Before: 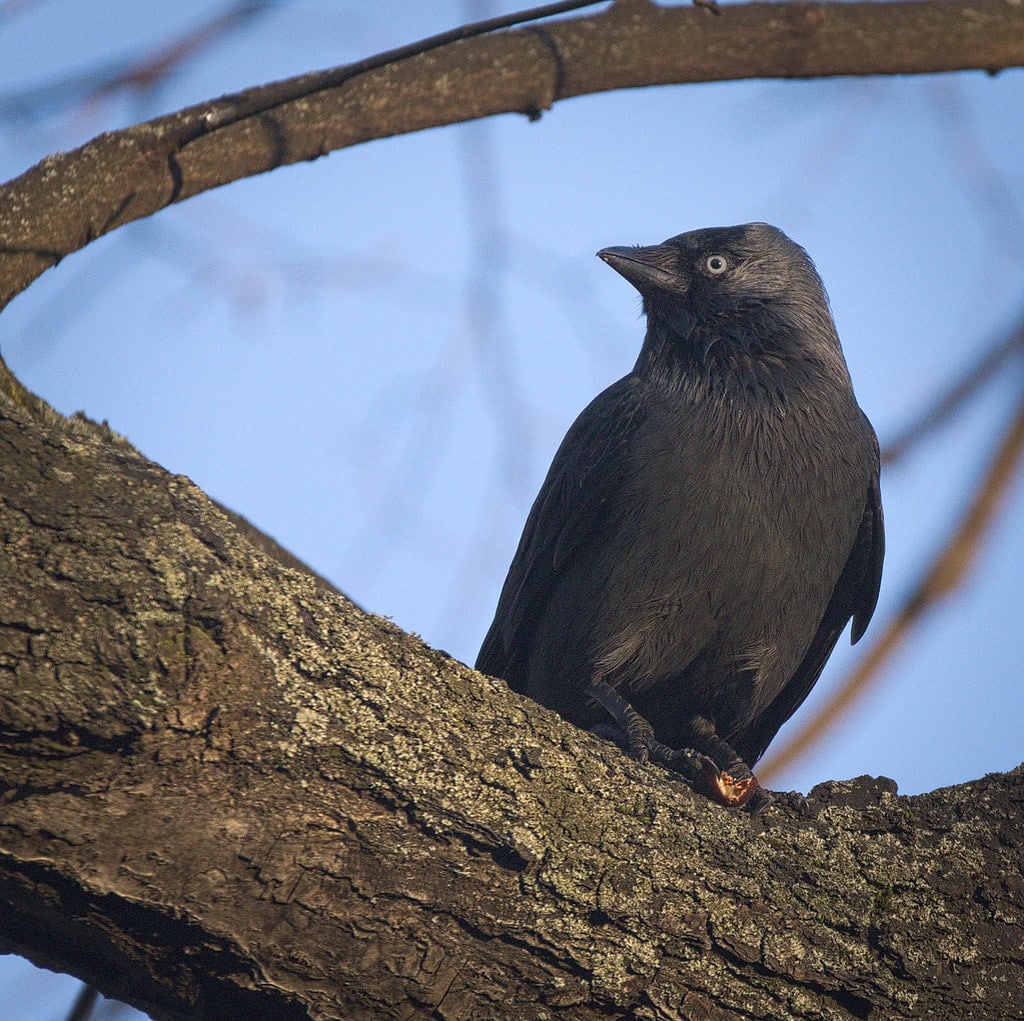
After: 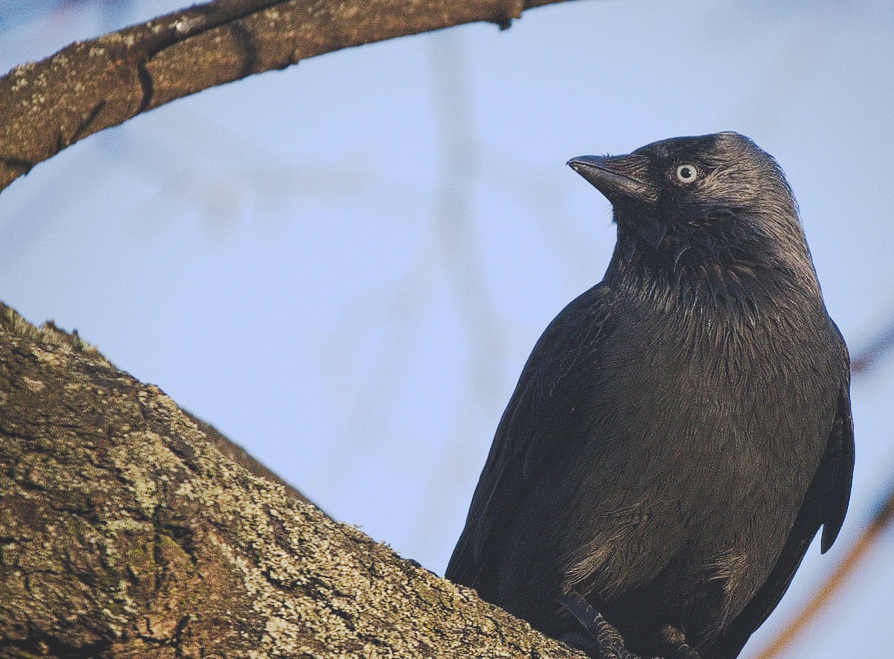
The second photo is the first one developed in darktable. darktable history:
tone curve: curves: ch0 [(0, 0) (0.003, 0.145) (0.011, 0.148) (0.025, 0.15) (0.044, 0.159) (0.069, 0.16) (0.1, 0.164) (0.136, 0.182) (0.177, 0.213) (0.224, 0.247) (0.277, 0.298) (0.335, 0.37) (0.399, 0.456) (0.468, 0.552) (0.543, 0.641) (0.623, 0.713) (0.709, 0.768) (0.801, 0.825) (0.898, 0.868) (1, 1)], preserve colors none
crop: left 3.015%, top 8.969%, right 9.647%, bottom 26.457%
